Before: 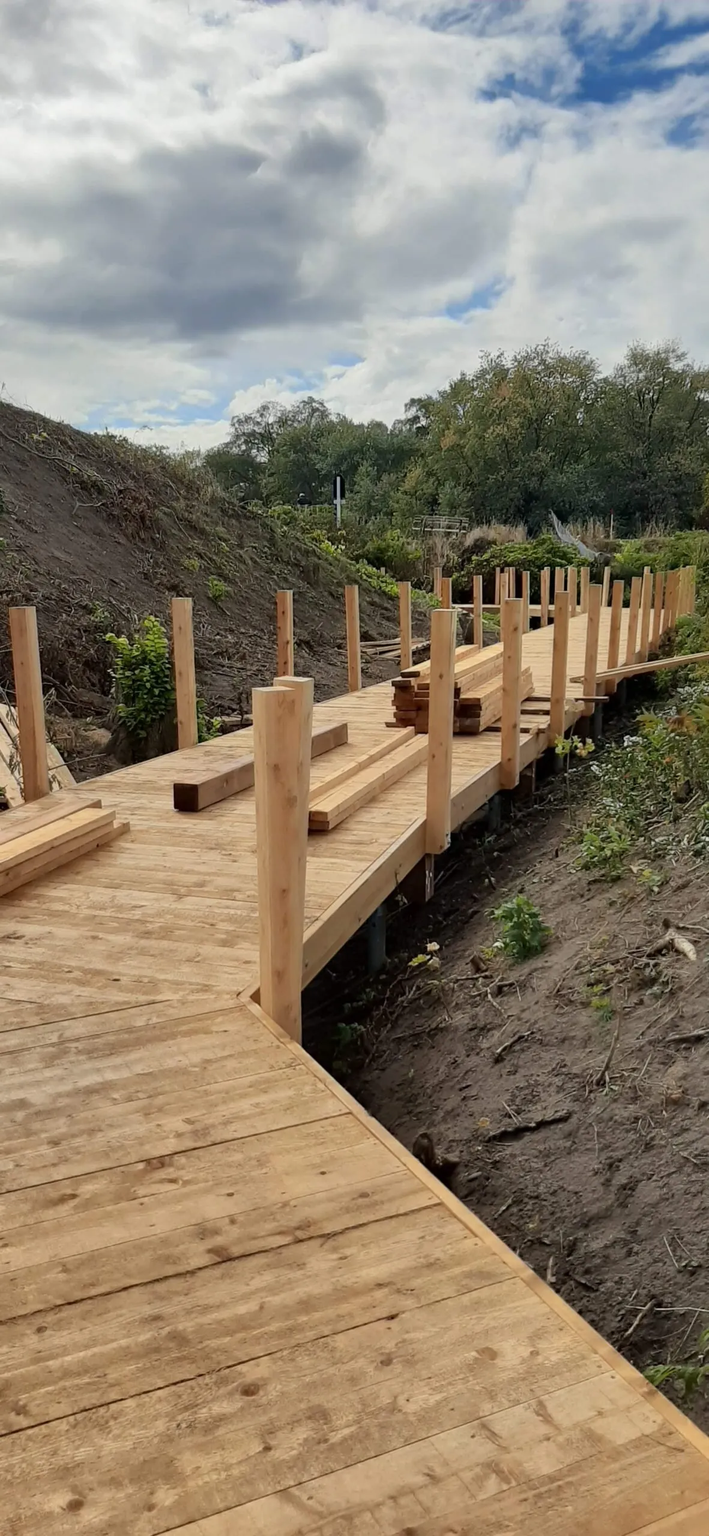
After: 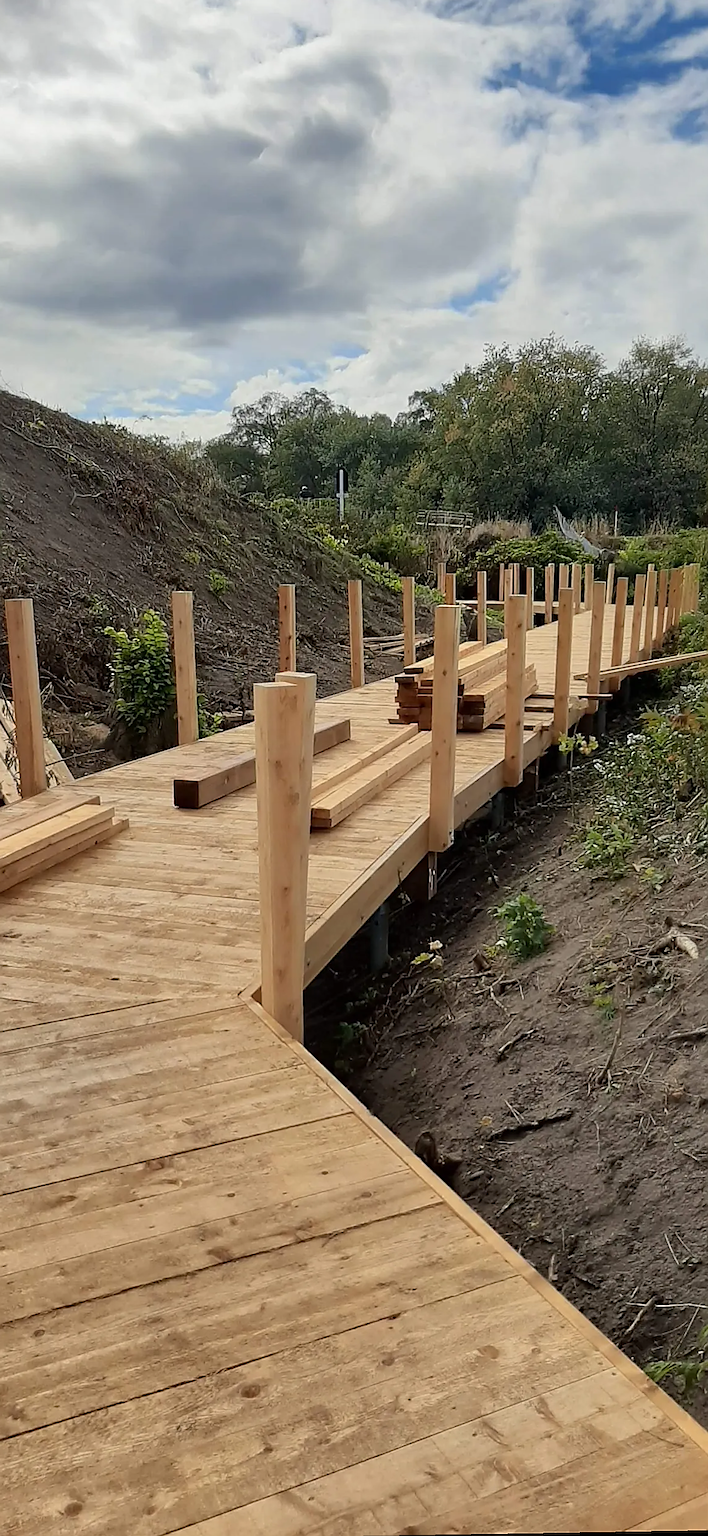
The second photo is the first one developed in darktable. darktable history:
rotate and perspective: rotation 0.174°, lens shift (vertical) 0.013, lens shift (horizontal) 0.019, shear 0.001, automatic cropping original format, crop left 0.007, crop right 0.991, crop top 0.016, crop bottom 0.997
sharpen: radius 1.4, amount 1.25, threshold 0.7
